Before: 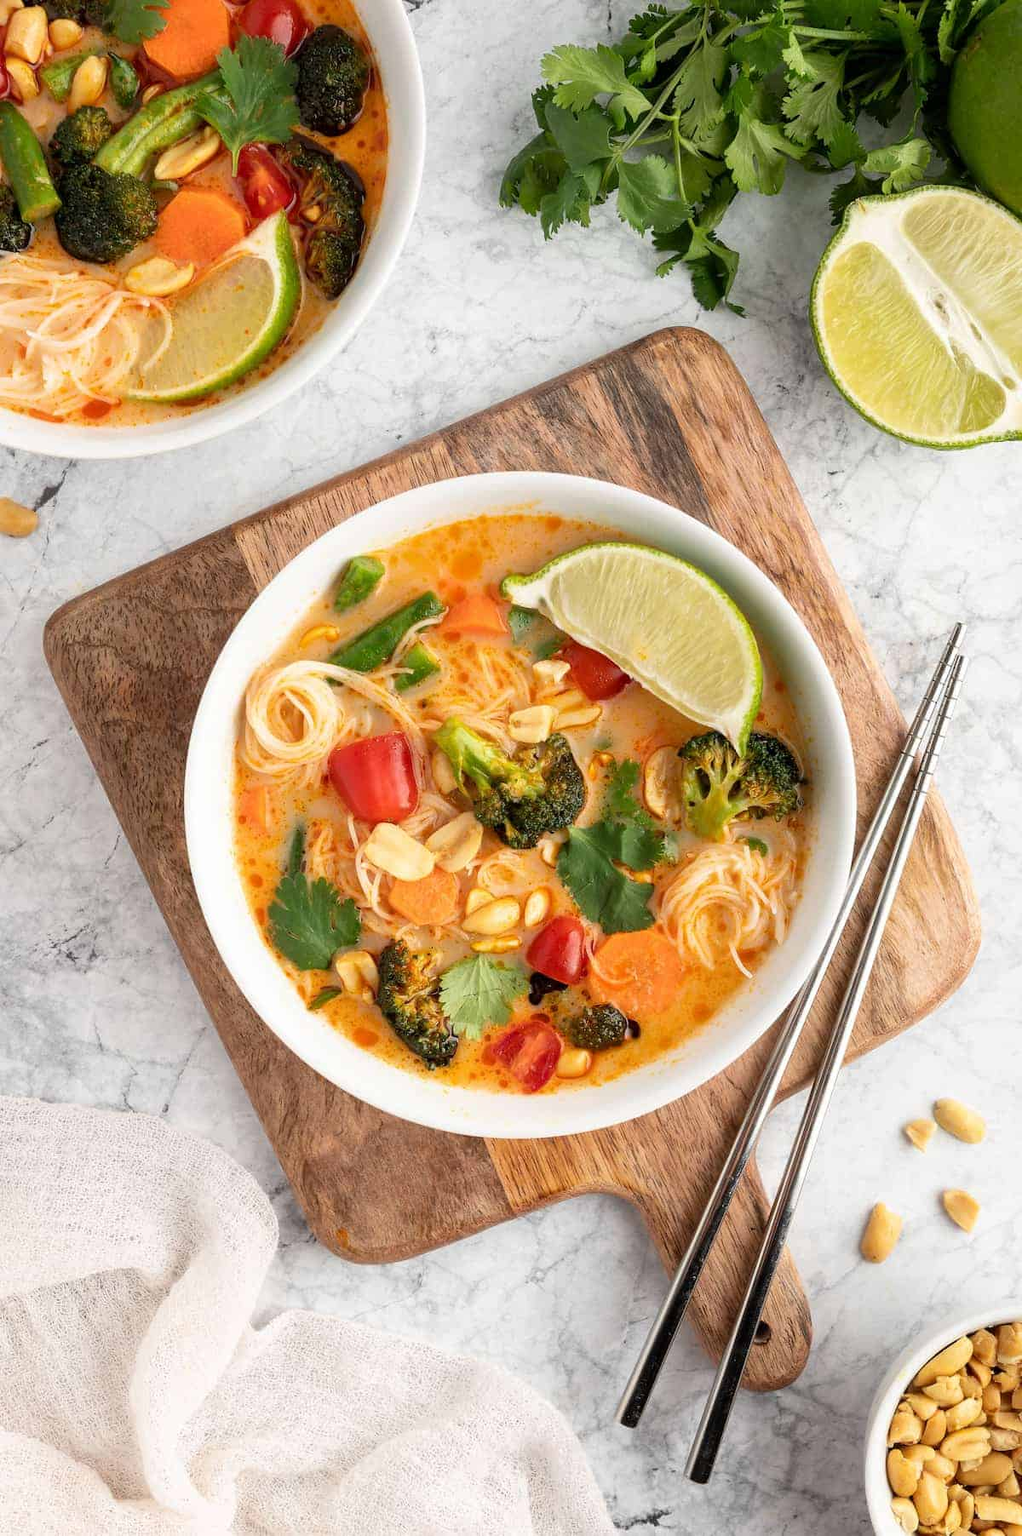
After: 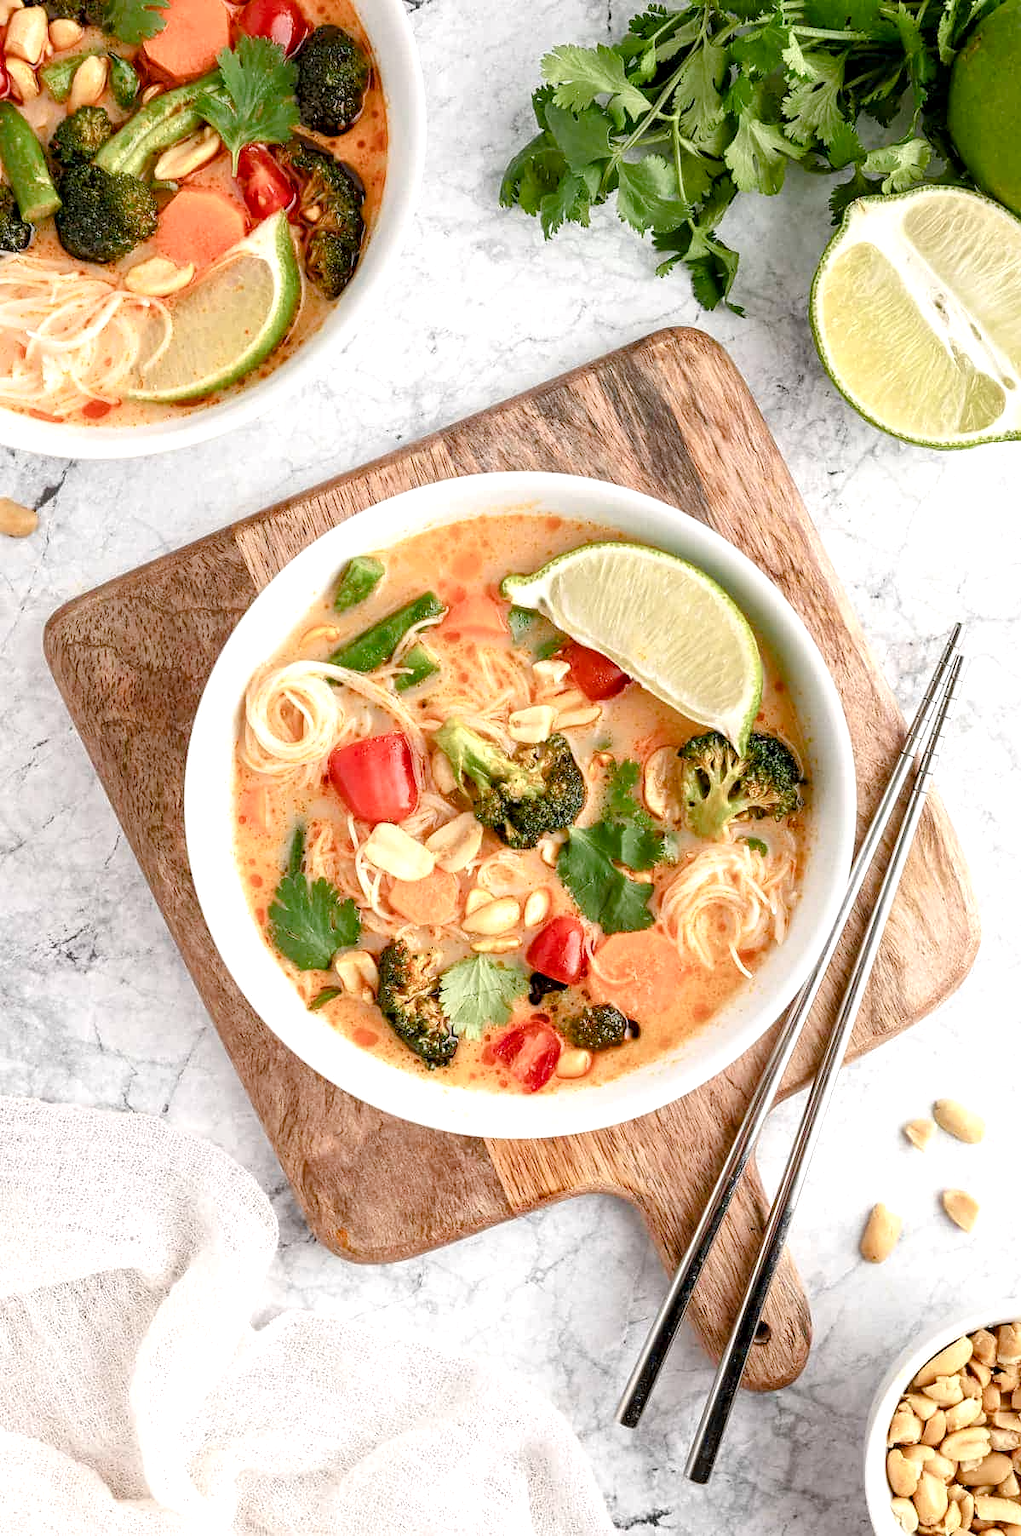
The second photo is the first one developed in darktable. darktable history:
color balance rgb: shadows lift › chroma 1%, shadows lift › hue 113°, highlights gain › chroma 0.2%, highlights gain › hue 333°, perceptual saturation grading › global saturation 20%, perceptual saturation grading › highlights -50%, perceptual saturation grading › shadows 25%, contrast -10%
exposure: black level correction 0, exposure 0.6 EV, compensate exposure bias true, compensate highlight preservation false
contrast equalizer: octaves 7, y [[0.509, 0.514, 0.523, 0.542, 0.578, 0.603], [0.5 ×6], [0.509, 0.514, 0.523, 0.542, 0.578, 0.603], [0.001, 0.002, 0.003, 0.005, 0.01, 0.013], [0.001, 0.002, 0.003, 0.005, 0.01, 0.013]]
